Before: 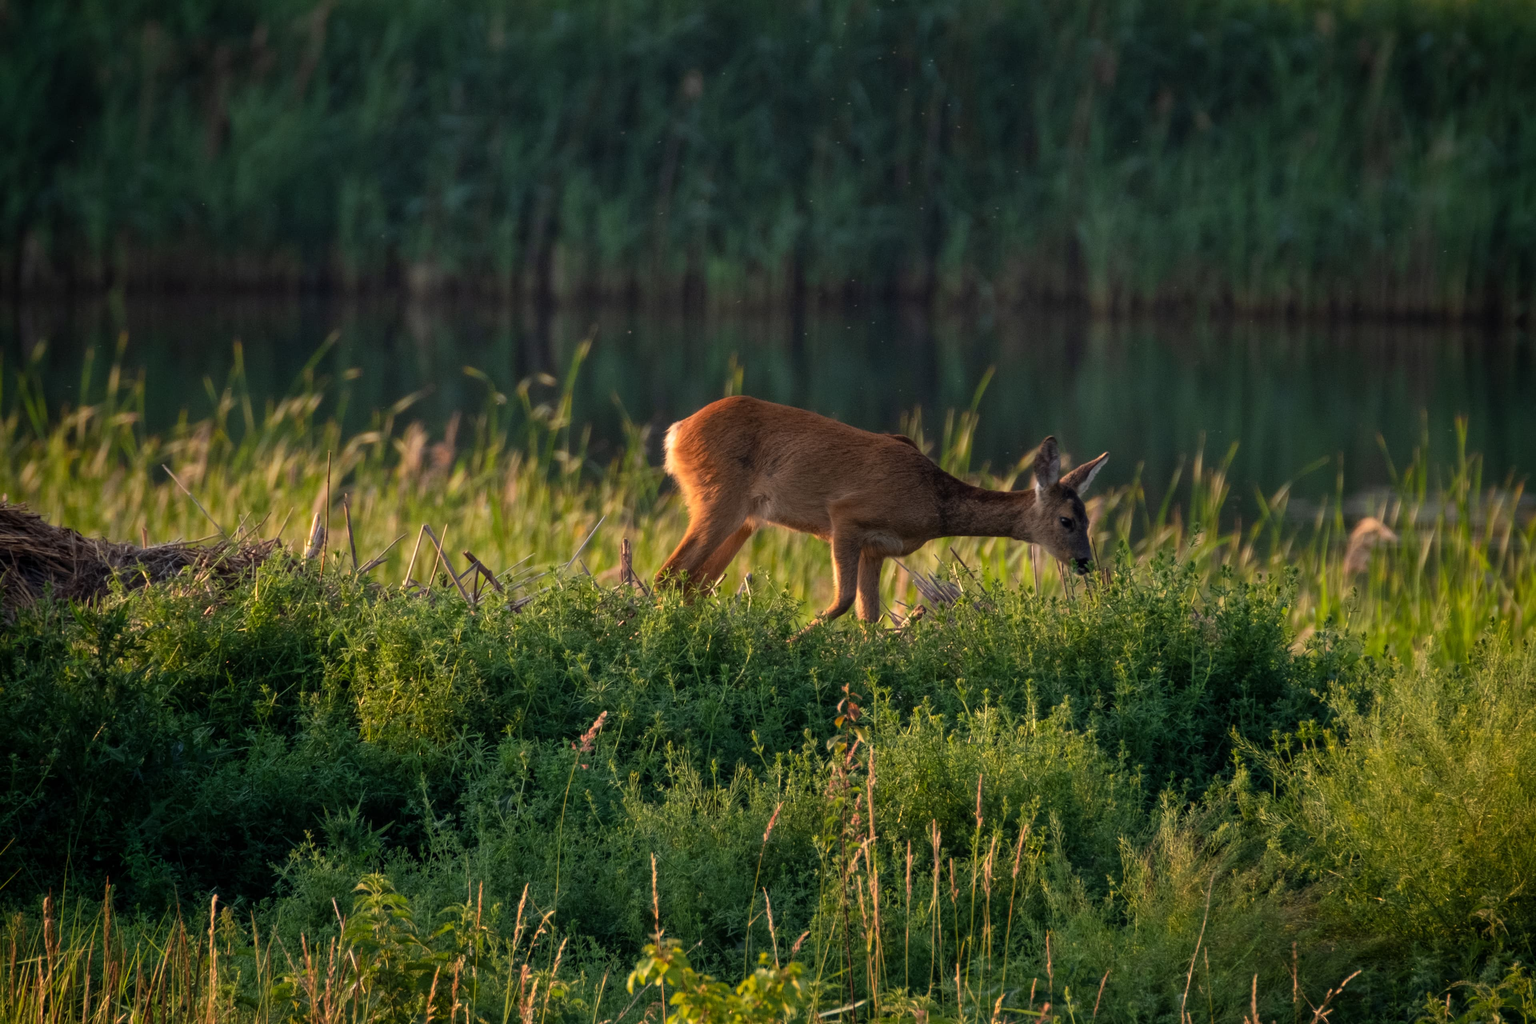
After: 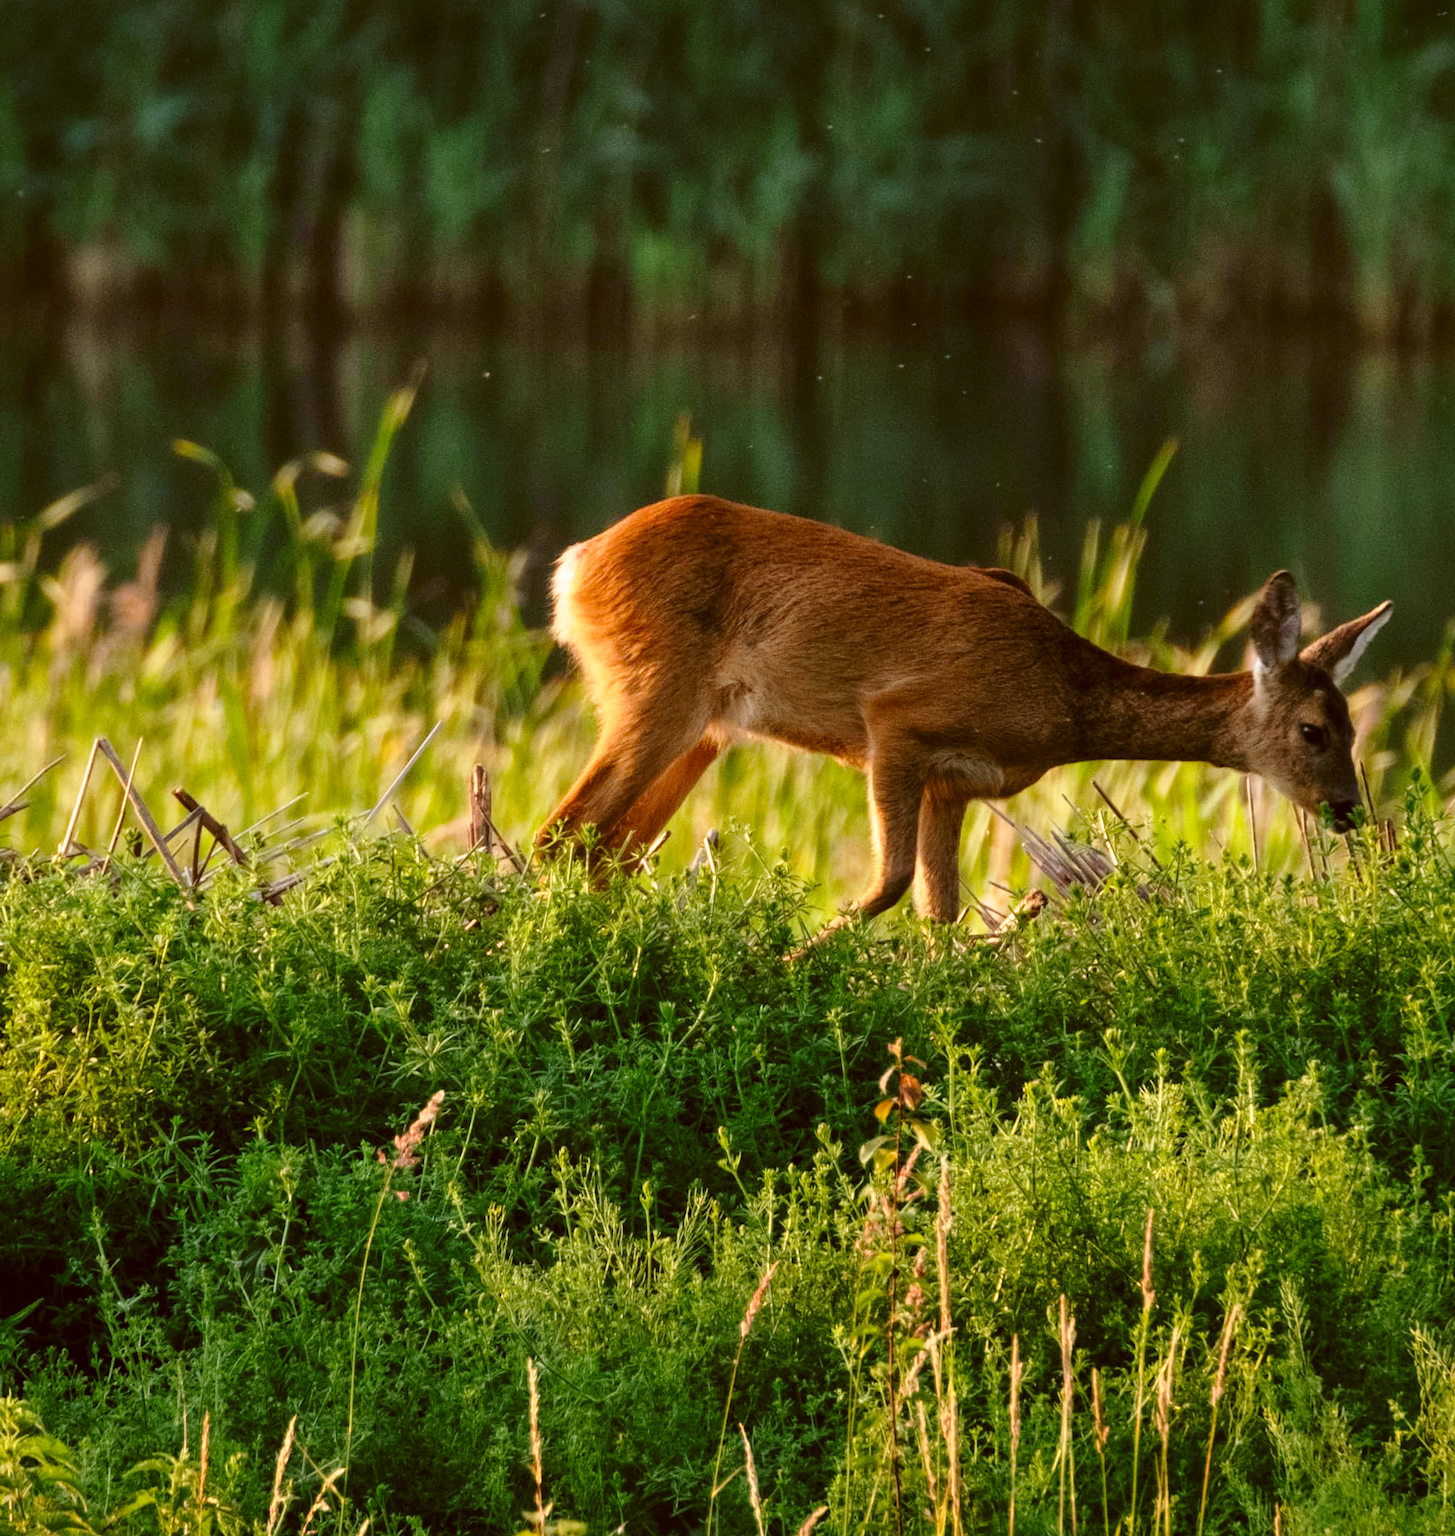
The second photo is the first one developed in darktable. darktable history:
color correction: highlights a* -0.341, highlights b* 0.158, shadows a* 4.26, shadows b* 20.87
base curve: curves: ch0 [(0, 0) (0.028, 0.03) (0.121, 0.232) (0.46, 0.748) (0.859, 0.968) (1, 1)], preserve colors none
crop and rotate: angle 0.024°, left 24.227%, top 13.064%, right 25.568%, bottom 7.48%
